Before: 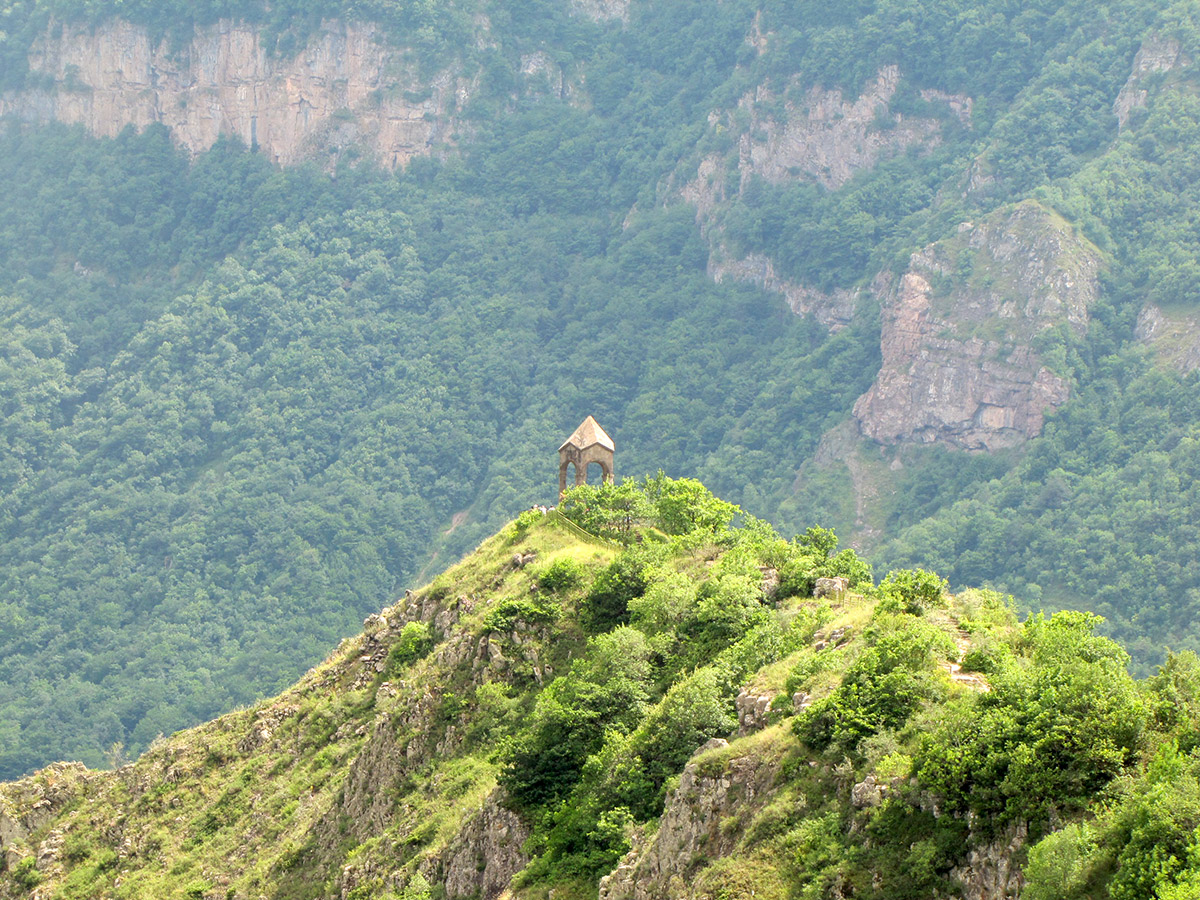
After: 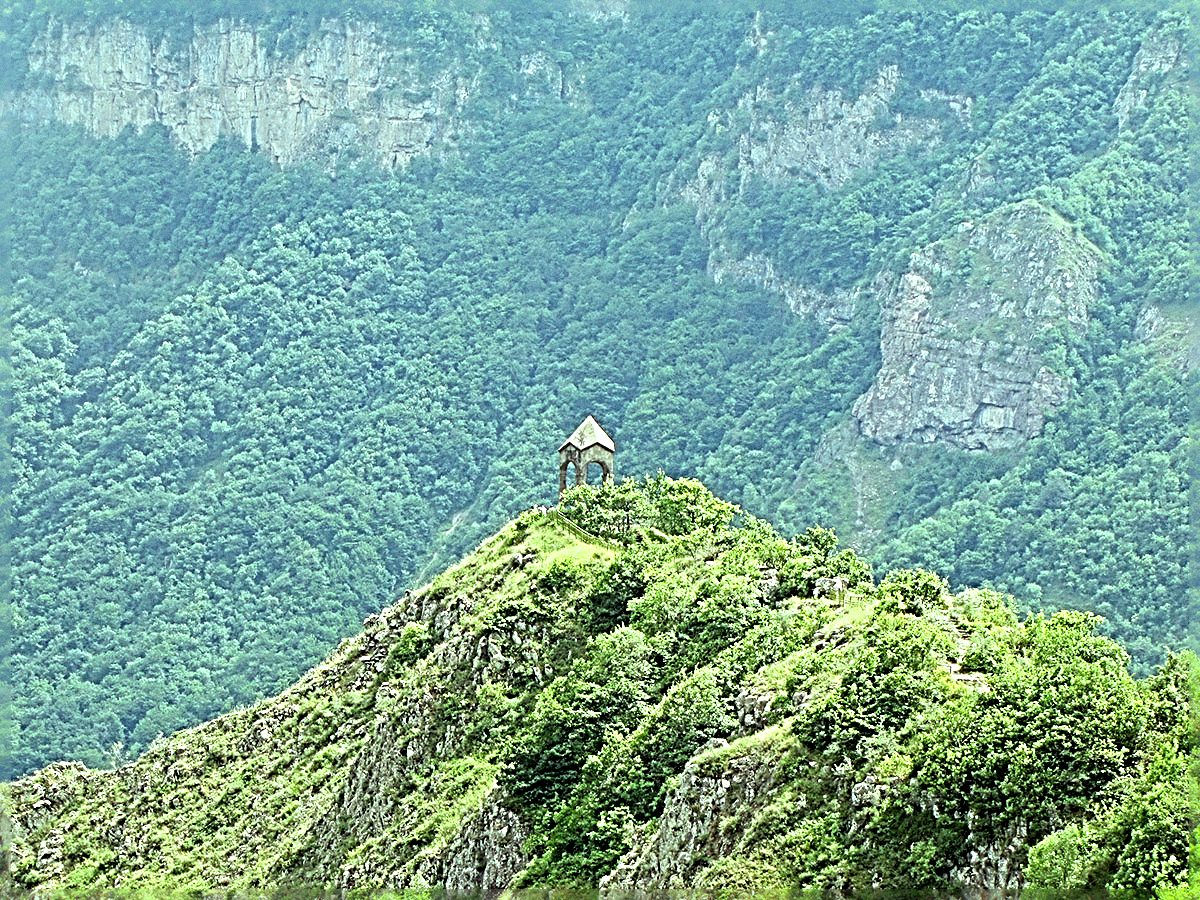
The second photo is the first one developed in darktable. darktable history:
grain: coarseness 7.08 ISO, strength 21.67%, mid-tones bias 59.58%
sharpen: radius 4.001, amount 2
color balance: mode lift, gamma, gain (sRGB), lift [0.997, 0.979, 1.021, 1.011], gamma [1, 1.084, 0.916, 0.998], gain [1, 0.87, 1.13, 1.101], contrast 4.55%, contrast fulcrum 38.24%, output saturation 104.09%
white balance: red 1, blue 1
